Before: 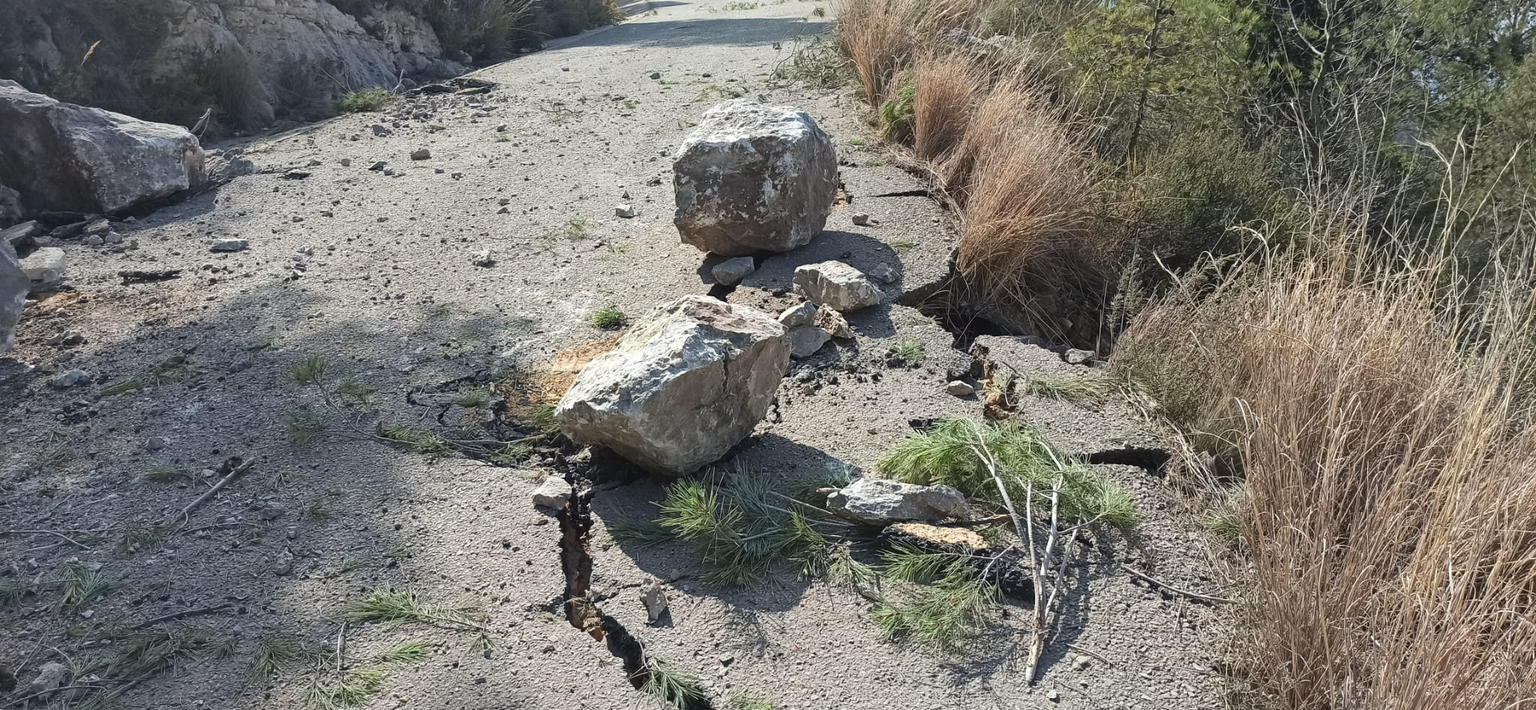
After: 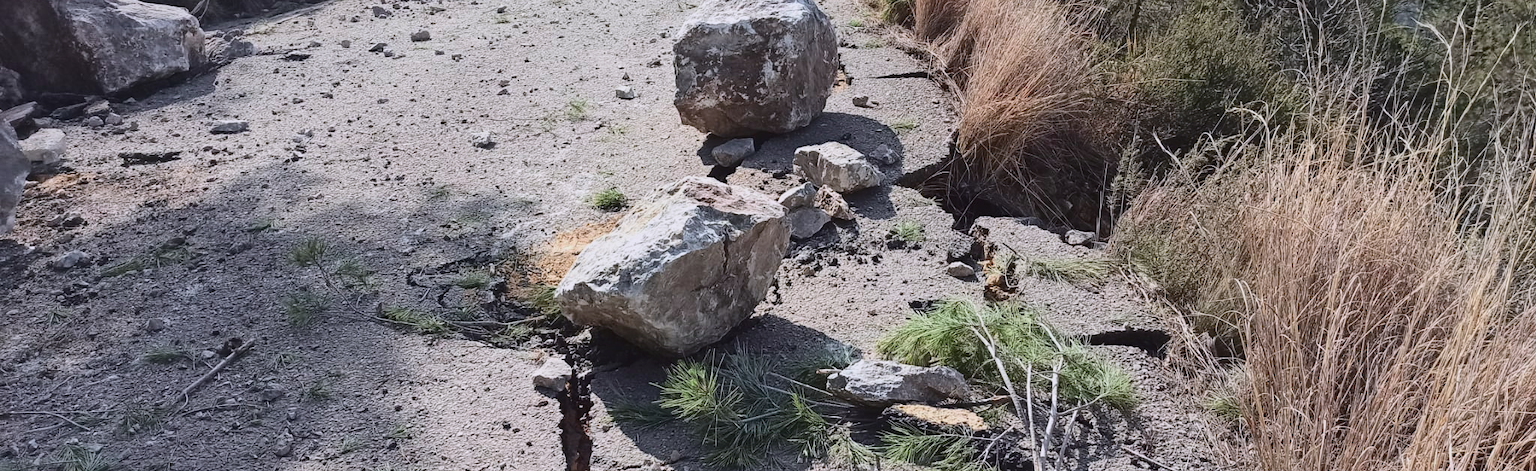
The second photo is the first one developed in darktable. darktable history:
crop: top 16.727%, bottom 16.727%
color calibration: illuminant as shot in camera, x 0.358, y 0.373, temperature 4628.91 K
tone curve: curves: ch0 [(0, 0.019) (0.204, 0.162) (0.491, 0.519) (0.748, 0.765) (1, 0.919)]; ch1 [(0, 0) (0.179, 0.173) (0.322, 0.32) (0.442, 0.447) (0.496, 0.504) (0.566, 0.585) (0.761, 0.803) (1, 1)]; ch2 [(0, 0) (0.434, 0.447) (0.483, 0.487) (0.555, 0.563) (0.697, 0.68) (1, 1)], color space Lab, independent channels, preserve colors none
